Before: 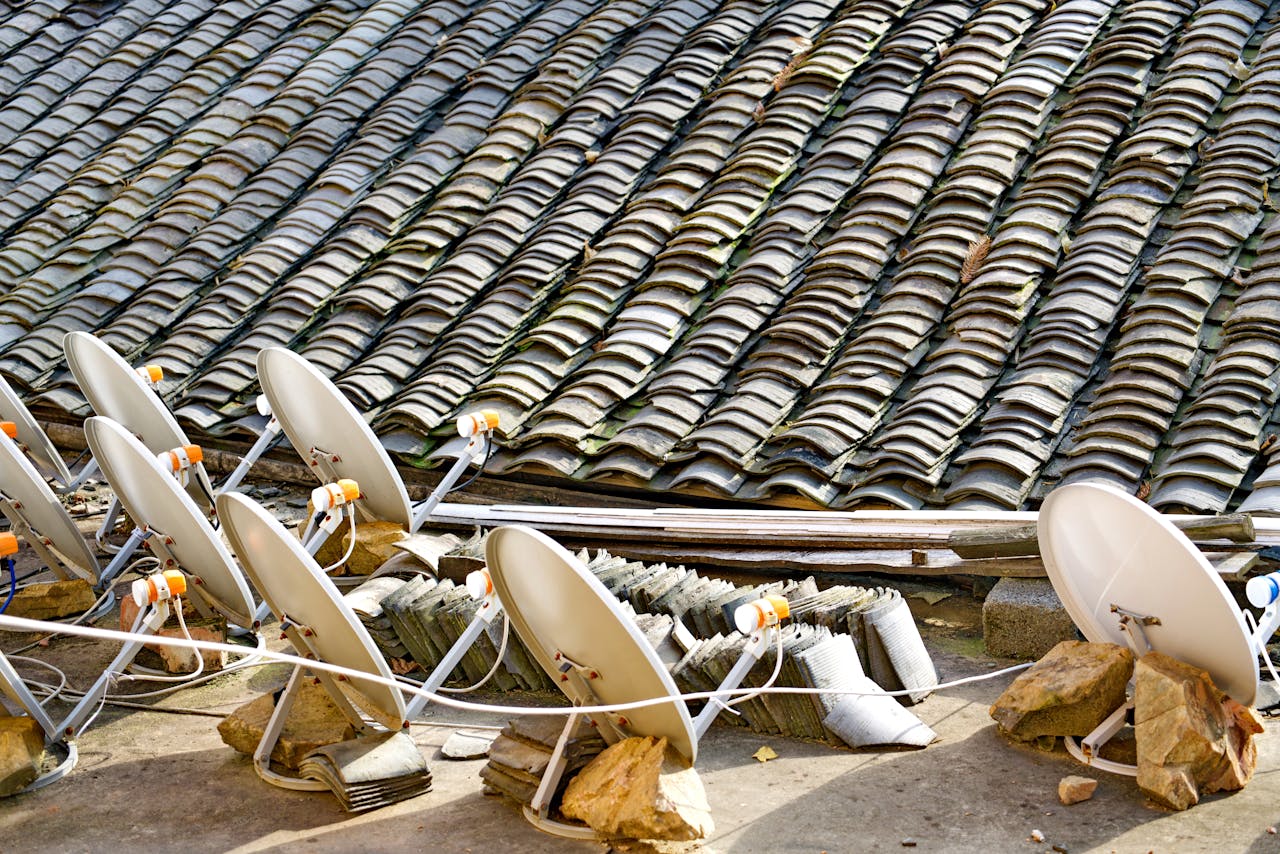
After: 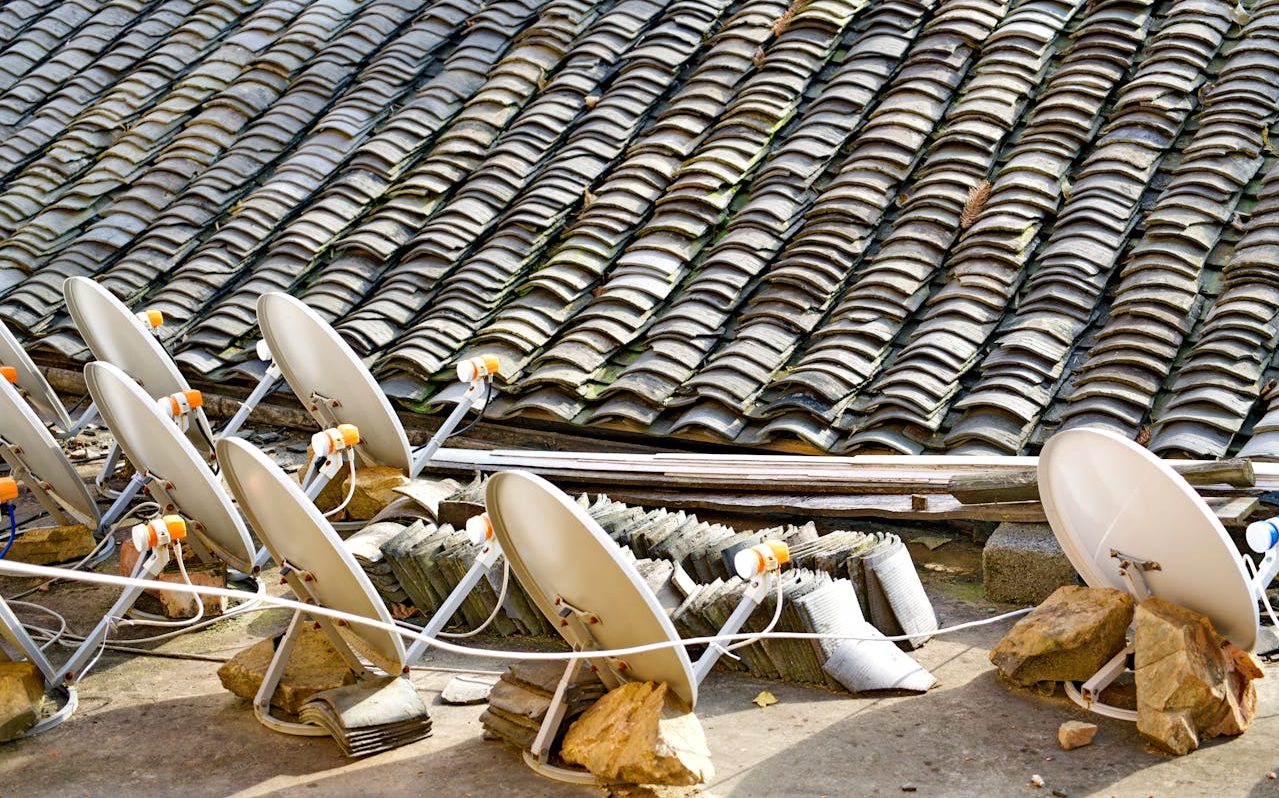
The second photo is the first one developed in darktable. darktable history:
crop and rotate: top 6.535%
